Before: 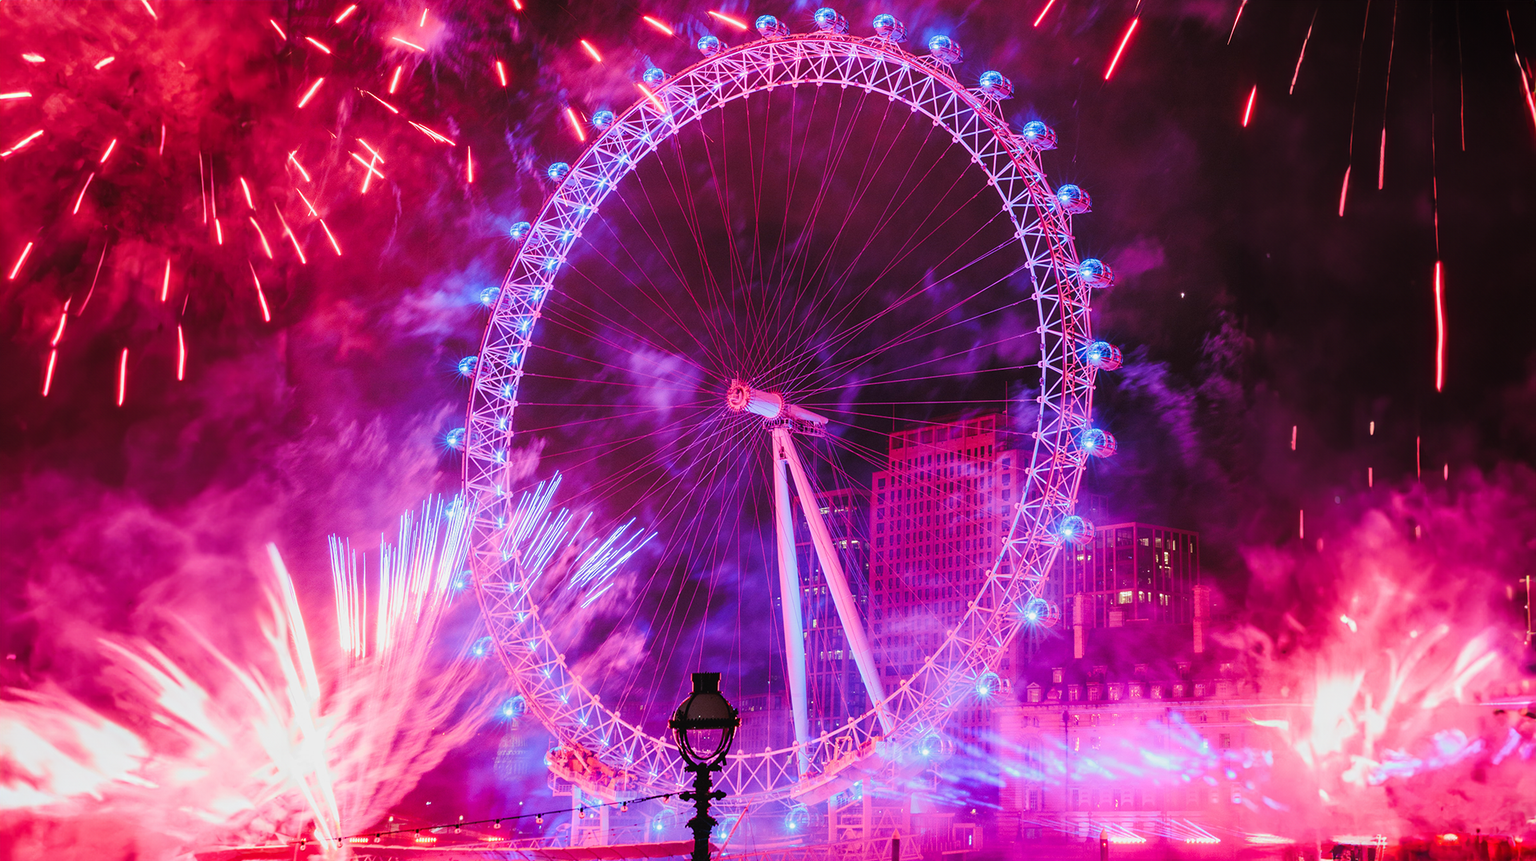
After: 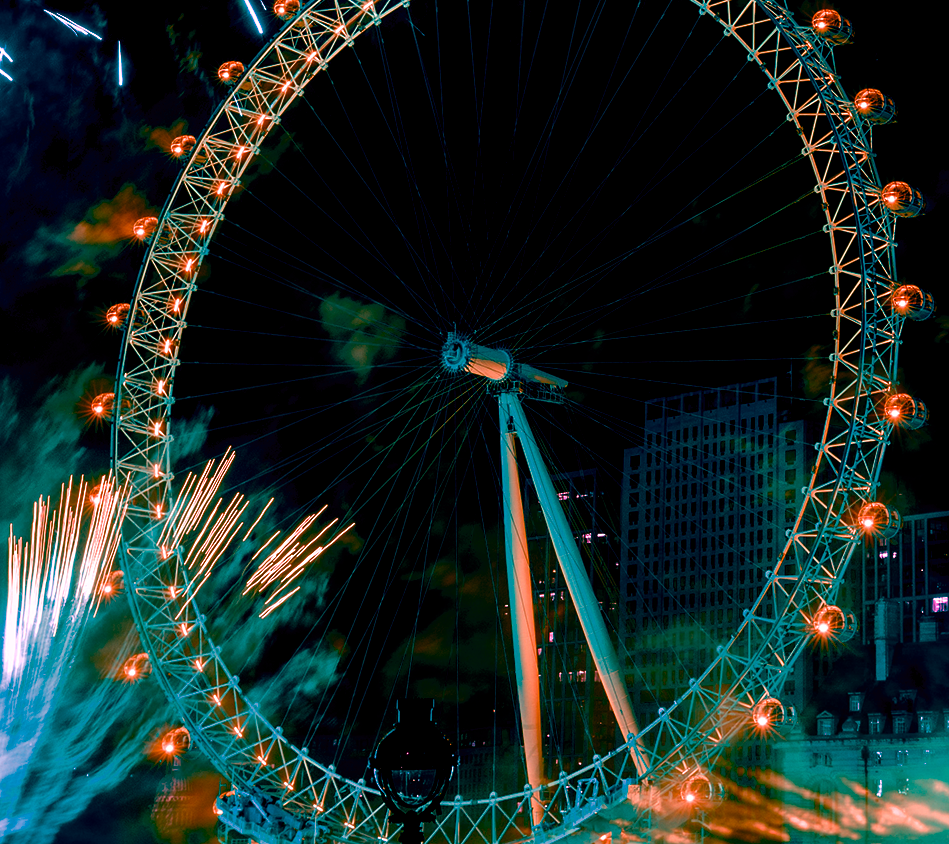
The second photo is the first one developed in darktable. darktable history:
color balance rgb: shadows lift › luminance -18.76%, shadows lift › chroma 35.44%, power › luminance -3.76%, power › hue 142.17°, highlights gain › chroma 7.5%, highlights gain › hue 184.75°, global offset › luminance -0.52%, global offset › chroma 0.91%, global offset › hue 173.36°, shadows fall-off 300%, white fulcrum 2 EV, highlights fall-off 300%, linear chroma grading › shadows 17.19%, linear chroma grading › highlights 61.12%, linear chroma grading › global chroma 50%, hue shift -150.52°, perceptual brilliance grading › global brilliance 12%, mask middle-gray fulcrum 100%, contrast gray fulcrum 38.43%, contrast 35.15%, saturation formula JzAzBz (2021)
crop and rotate: angle 0.02°, left 24.353%, top 13.219%, right 26.156%, bottom 8.224%
